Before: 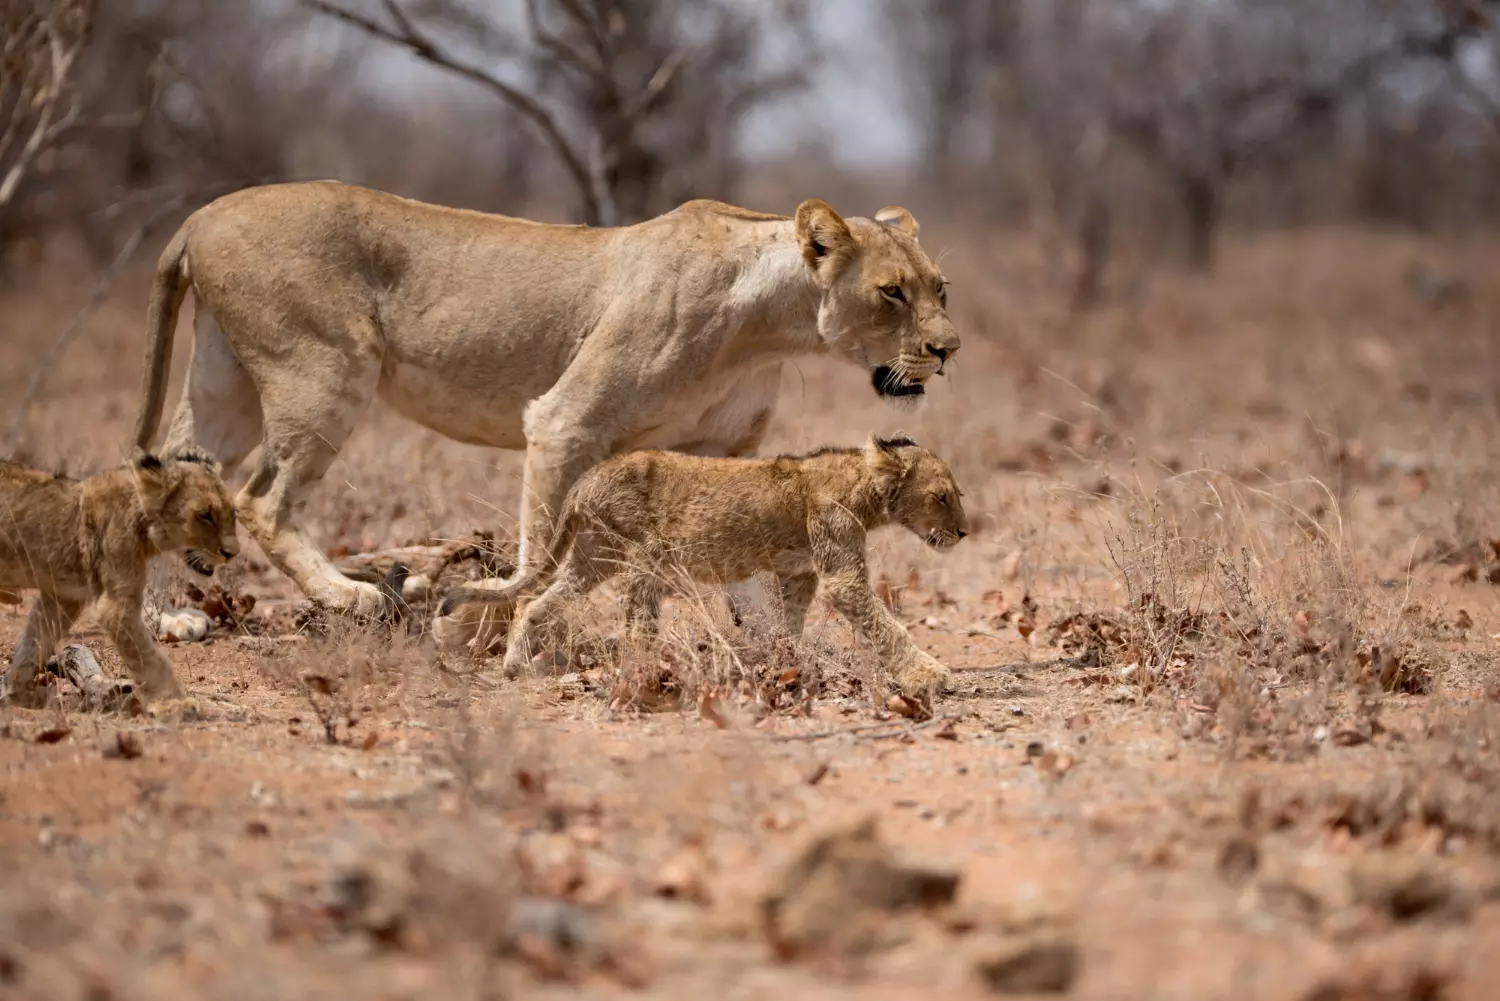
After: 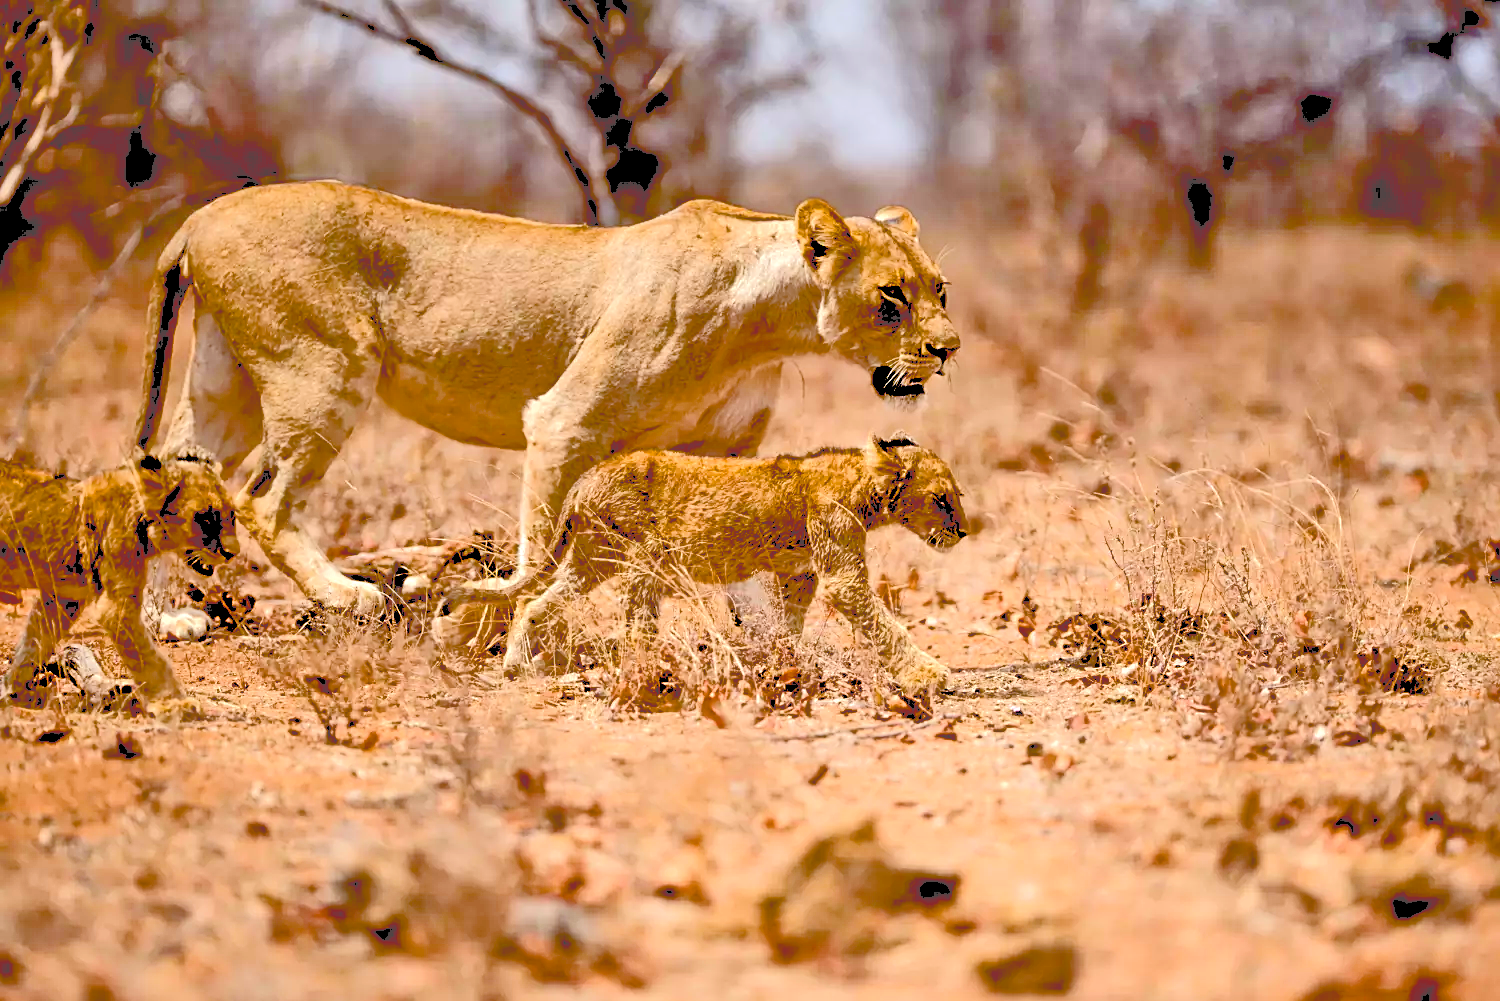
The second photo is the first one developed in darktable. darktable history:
tone curve: curves: ch0 [(0, 0) (0.003, 0.301) (0.011, 0.302) (0.025, 0.307) (0.044, 0.313) (0.069, 0.316) (0.1, 0.322) (0.136, 0.325) (0.177, 0.341) (0.224, 0.358) (0.277, 0.386) (0.335, 0.429) (0.399, 0.486) (0.468, 0.556) (0.543, 0.644) (0.623, 0.728) (0.709, 0.796) (0.801, 0.854) (0.898, 0.908) (1, 1)], color space Lab, independent channels, preserve colors none
sharpen: on, module defaults
tone equalizer: -7 EV 0.164 EV, -6 EV 0.622 EV, -5 EV 1.16 EV, -4 EV 1.3 EV, -3 EV 1.14 EV, -2 EV 0.6 EV, -1 EV 0.151 EV
exposure: black level correction 0.039, exposure 0.5 EV, compensate highlight preservation false
color balance rgb: perceptual saturation grading › global saturation 19.391%, perceptual brilliance grading › global brilliance -1.158%, perceptual brilliance grading › highlights -0.724%, perceptual brilliance grading › mid-tones -1.696%, perceptual brilliance grading › shadows -0.896%, global vibrance 16.471%, saturation formula JzAzBz (2021)
